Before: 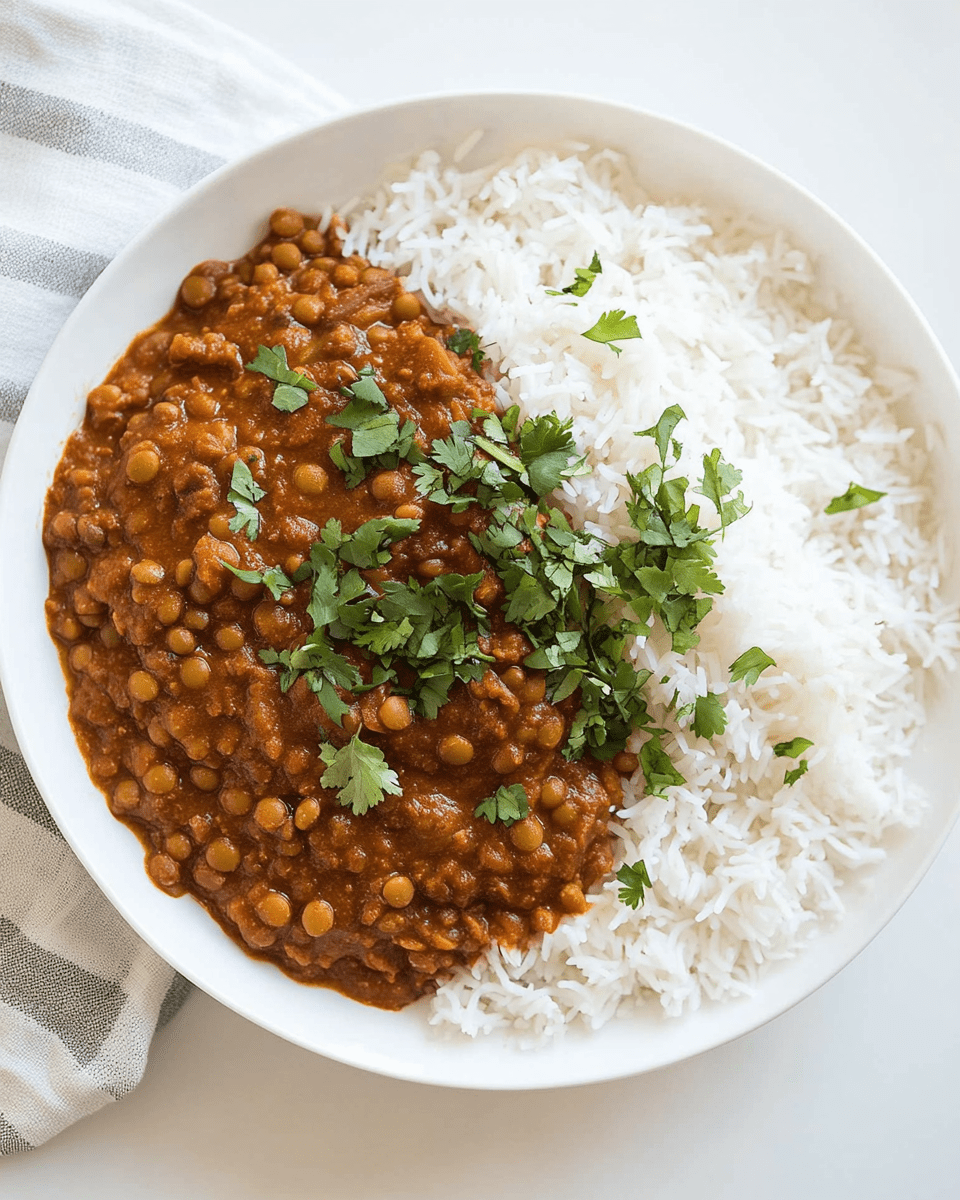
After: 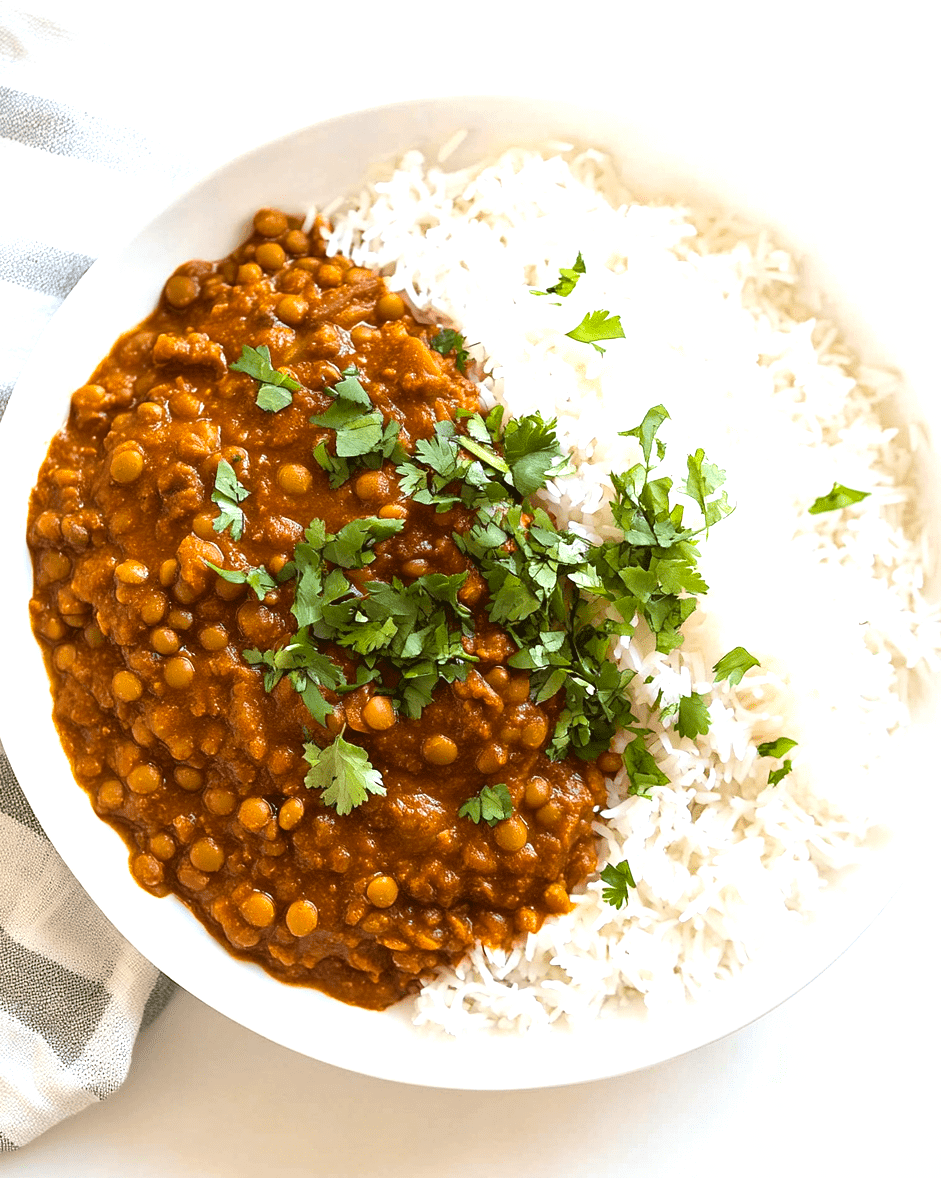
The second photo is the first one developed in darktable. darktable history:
tone equalizer: -7 EV 0.091 EV
color balance rgb: perceptual saturation grading › global saturation 19.759%, perceptual brilliance grading › global brilliance 18.133%
crop: left 1.679%, right 0.279%, bottom 1.794%
